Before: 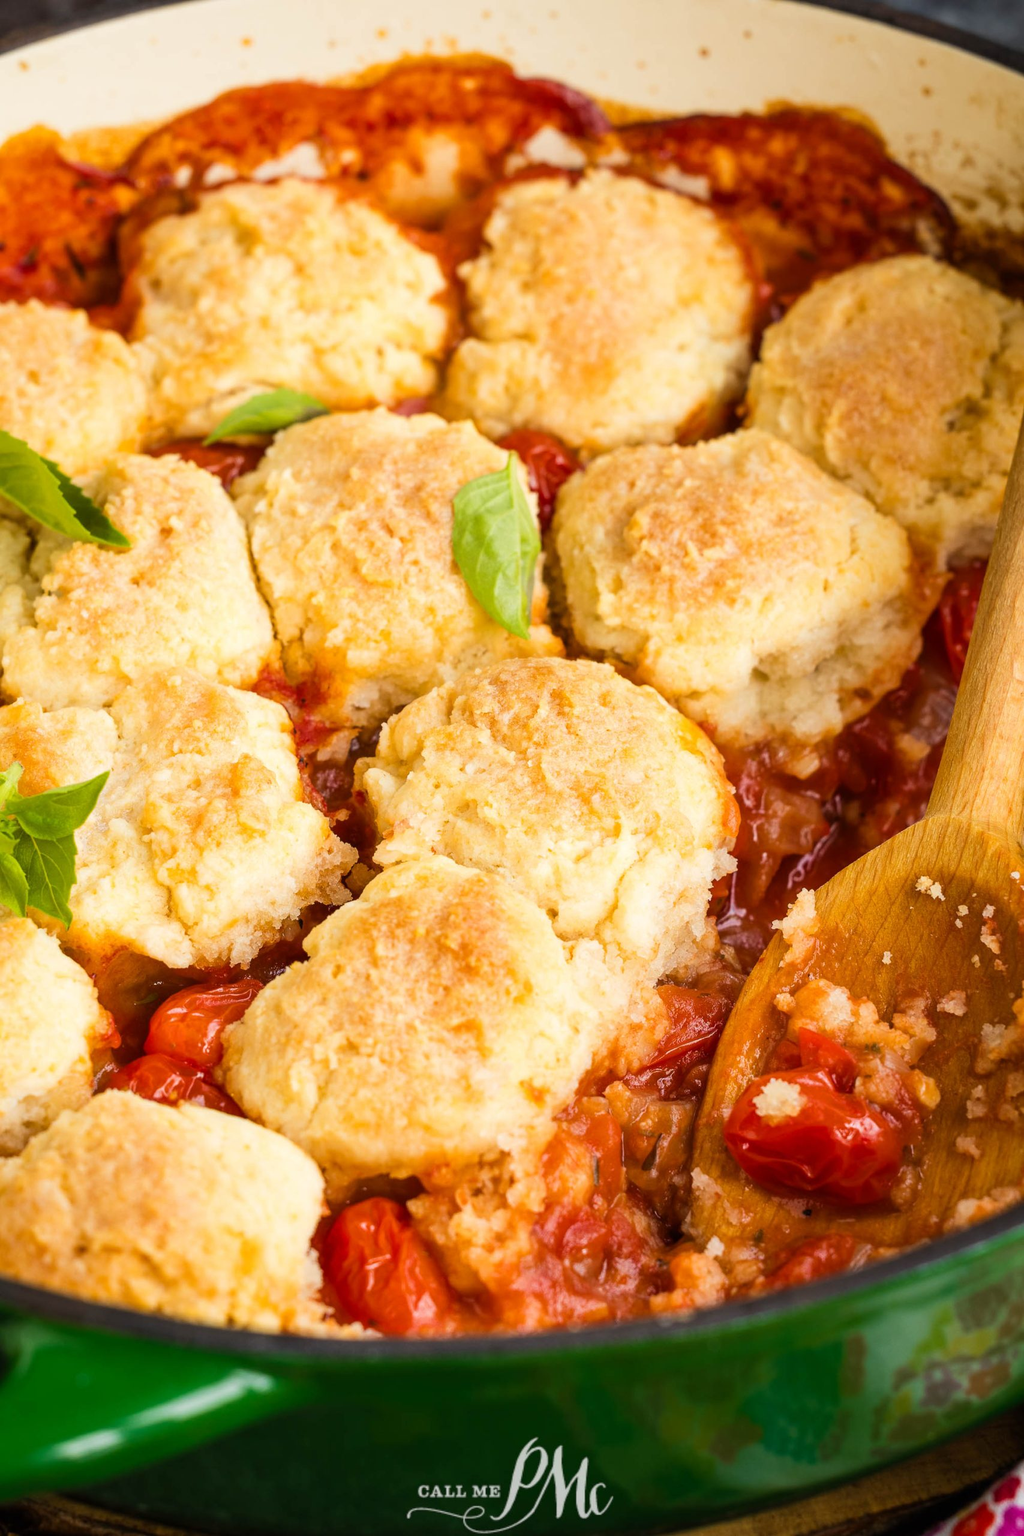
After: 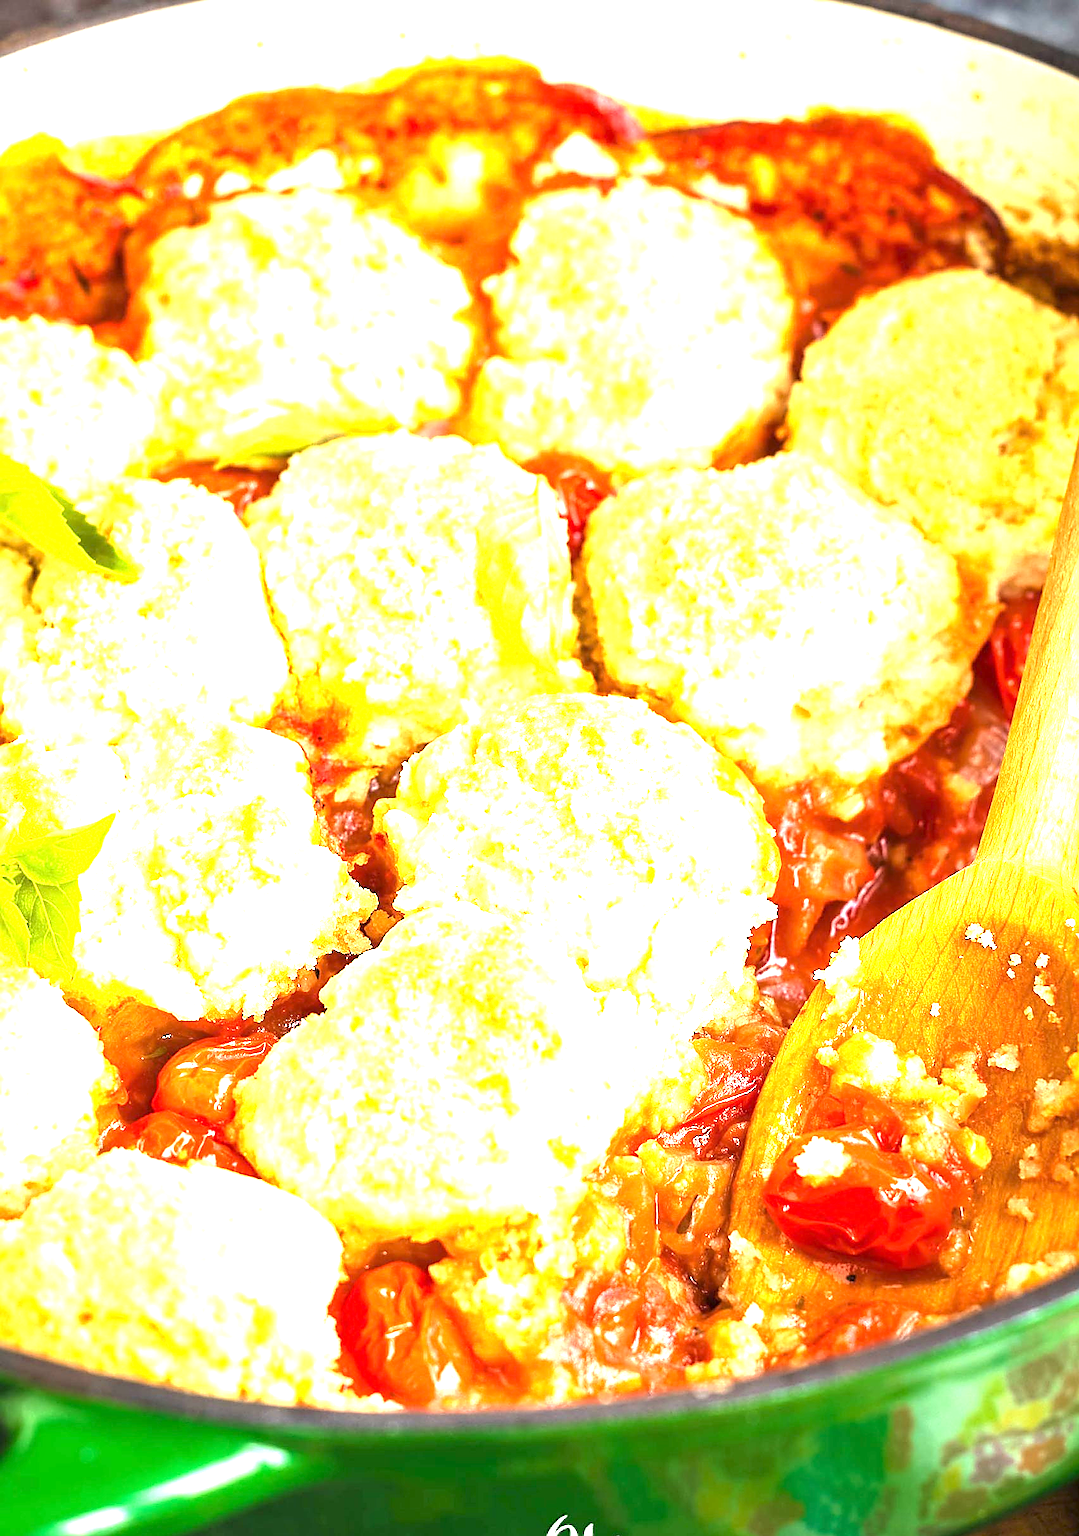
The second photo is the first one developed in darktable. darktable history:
crop and rotate: top 0%, bottom 5.097%
exposure: exposure 2.25 EV, compensate highlight preservation false
tone equalizer: on, module defaults
sharpen: radius 1.4, amount 1.25, threshold 0.7
